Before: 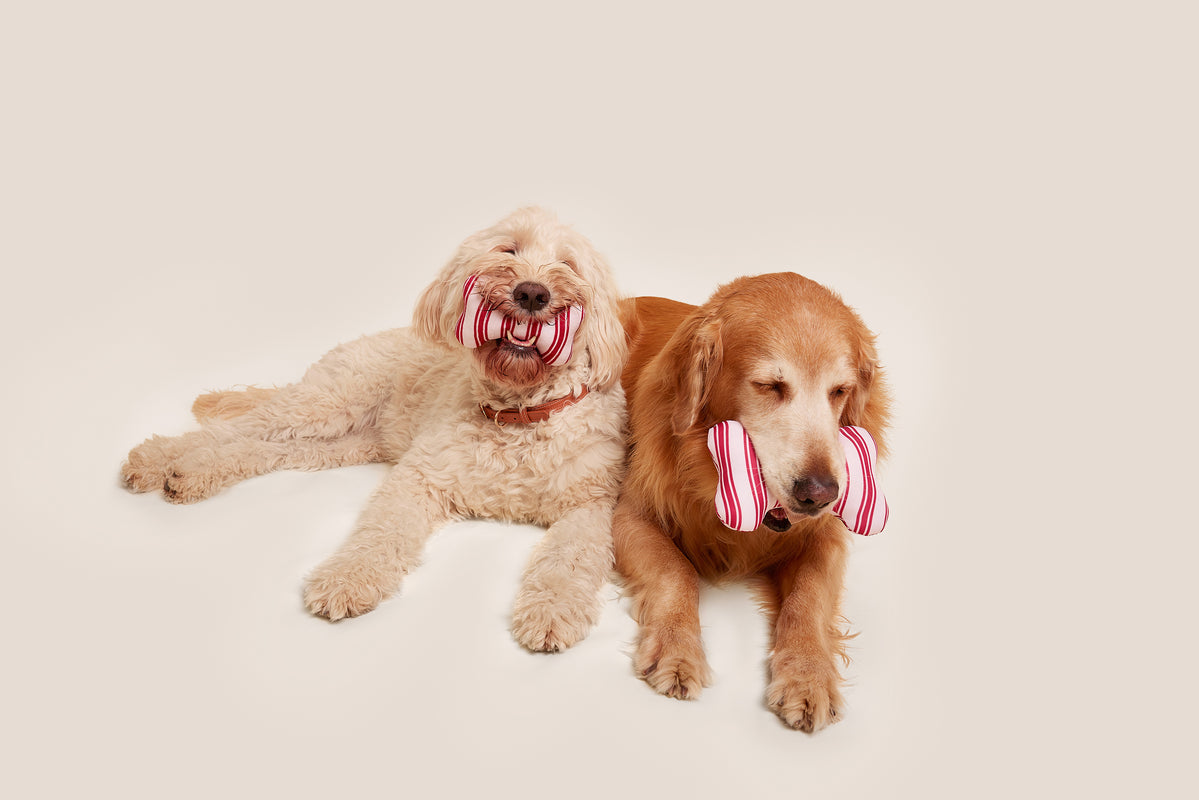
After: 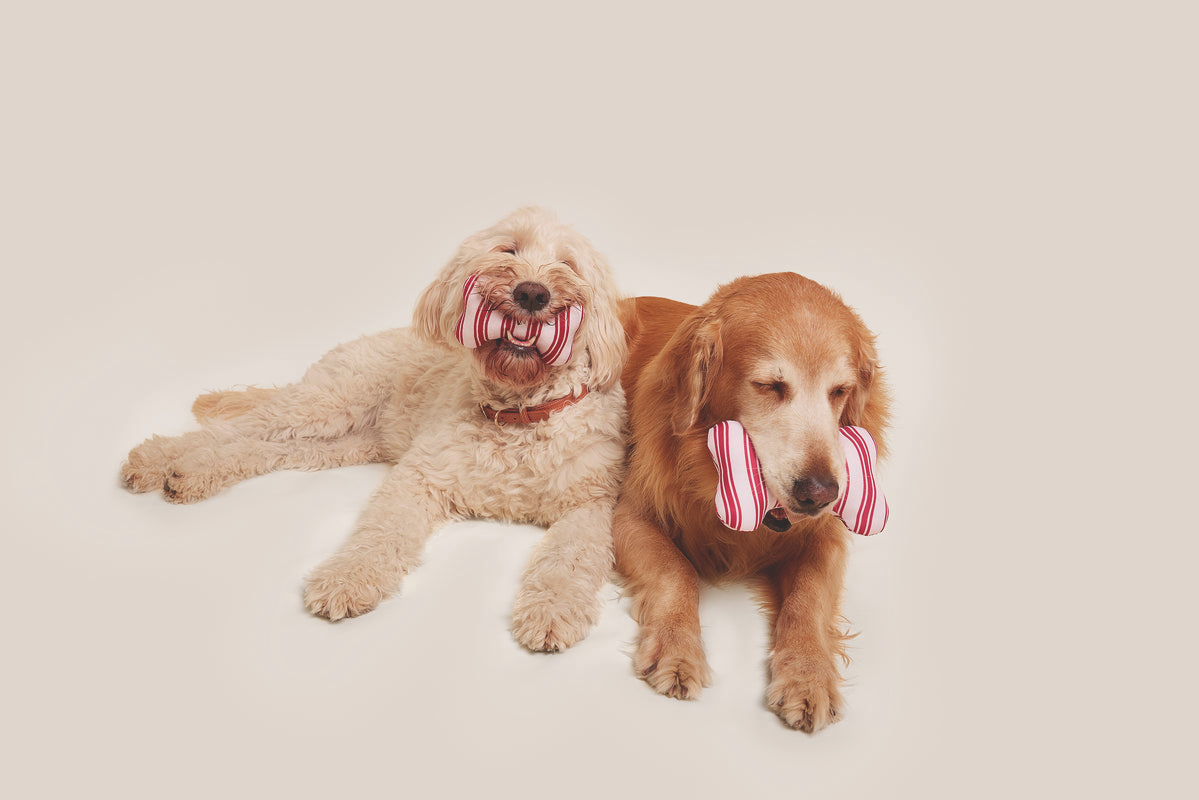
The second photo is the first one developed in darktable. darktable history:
exposure: black level correction -0.025, exposure -0.118 EV, compensate highlight preservation false
